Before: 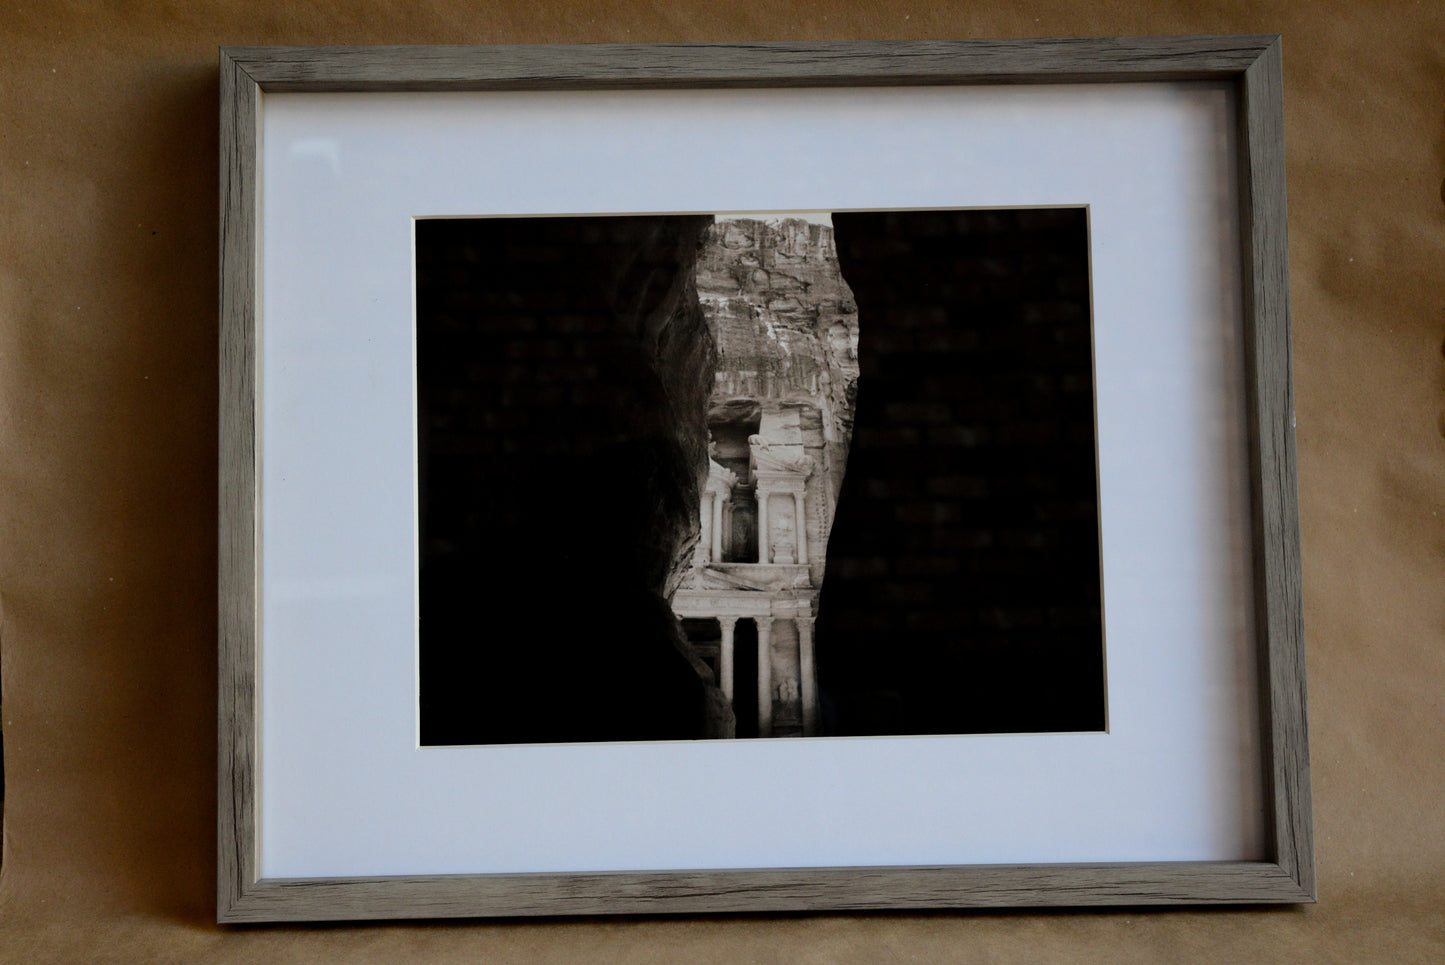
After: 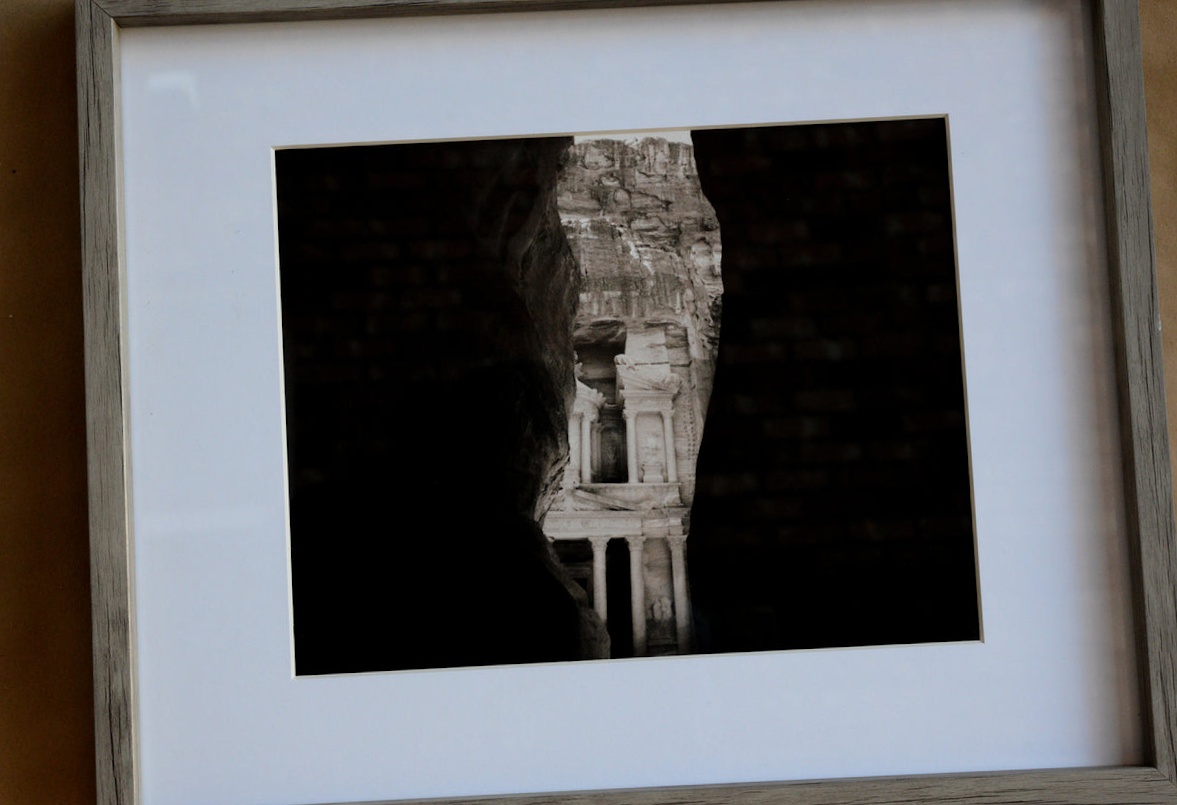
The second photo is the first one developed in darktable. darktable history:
crop and rotate: left 10.071%, top 10.071%, right 10.02%, bottom 10.02%
rotate and perspective: rotation -1.75°, automatic cropping off
